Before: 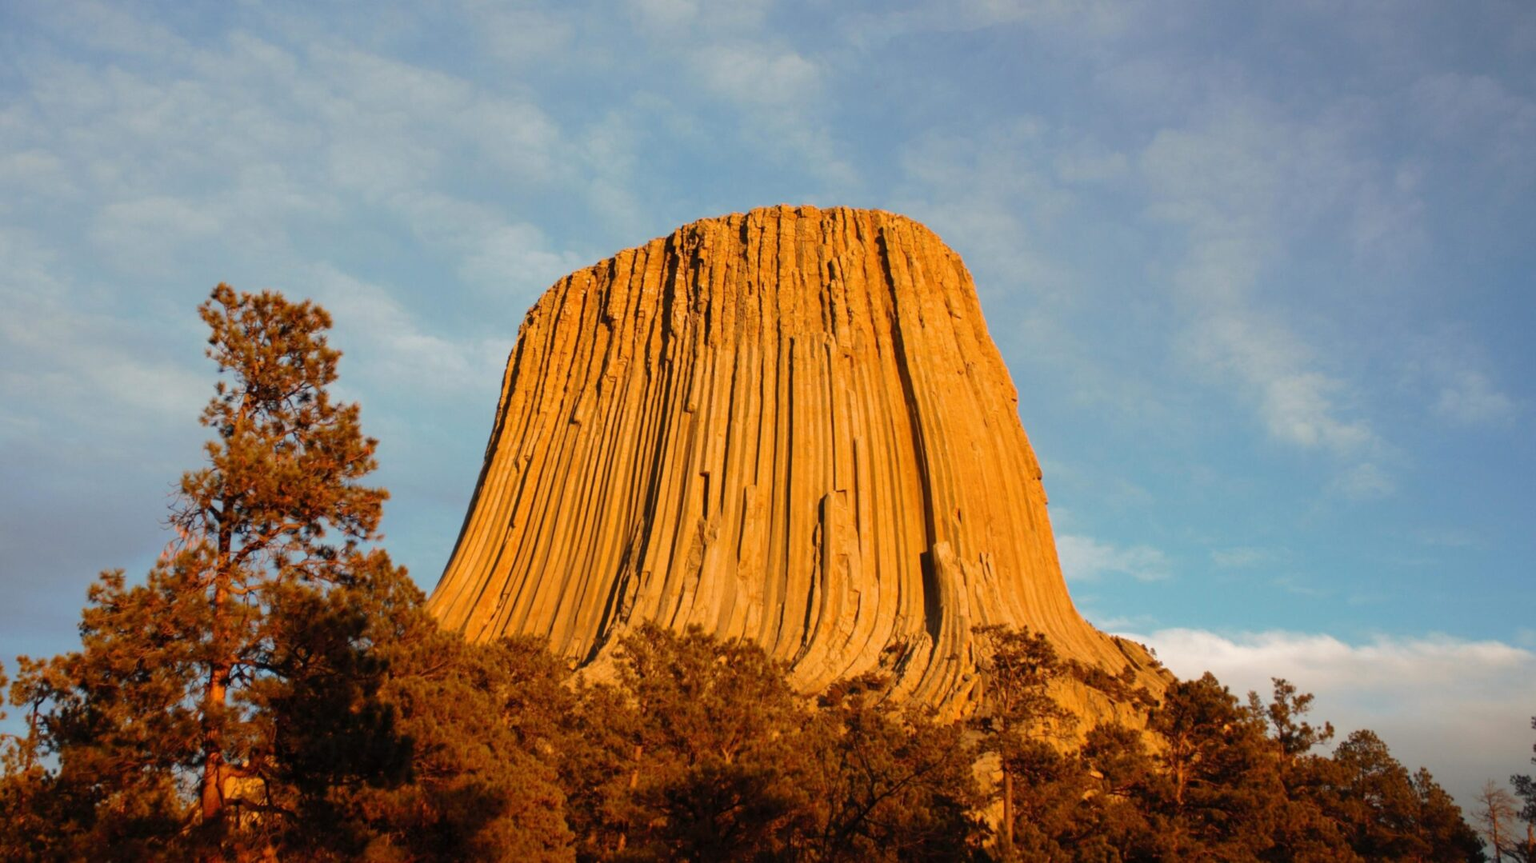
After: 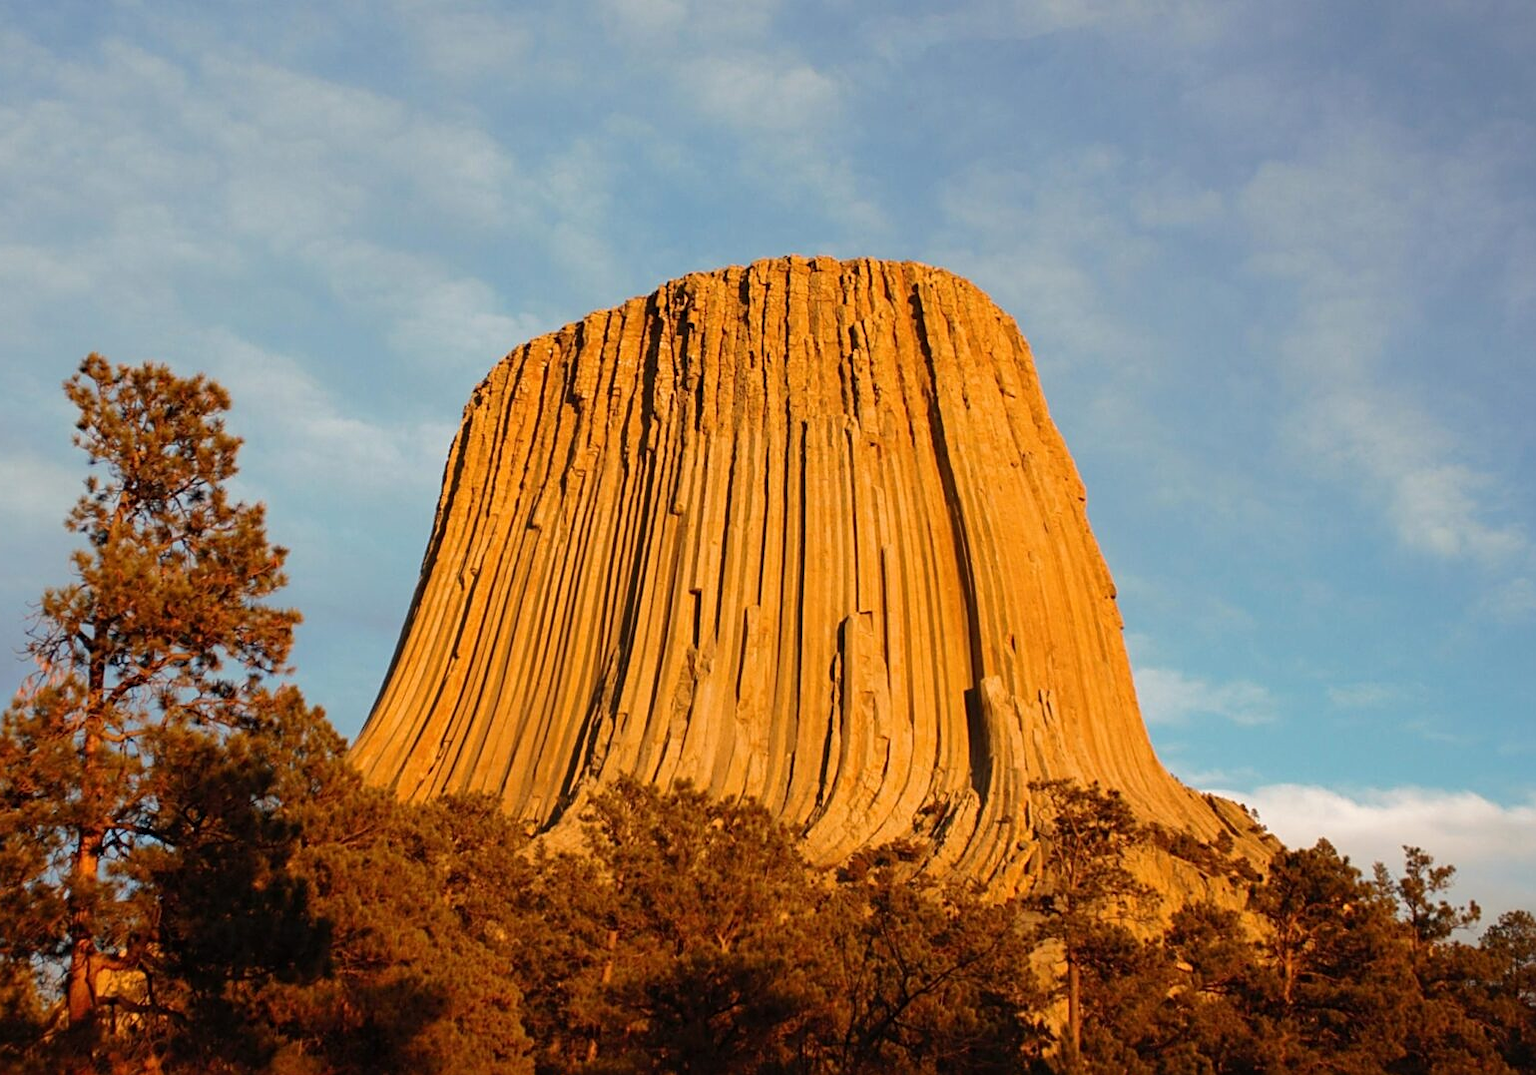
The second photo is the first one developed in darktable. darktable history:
sharpen: on, module defaults
tone equalizer: on, module defaults
crop and rotate: left 9.597%, right 10.195%
